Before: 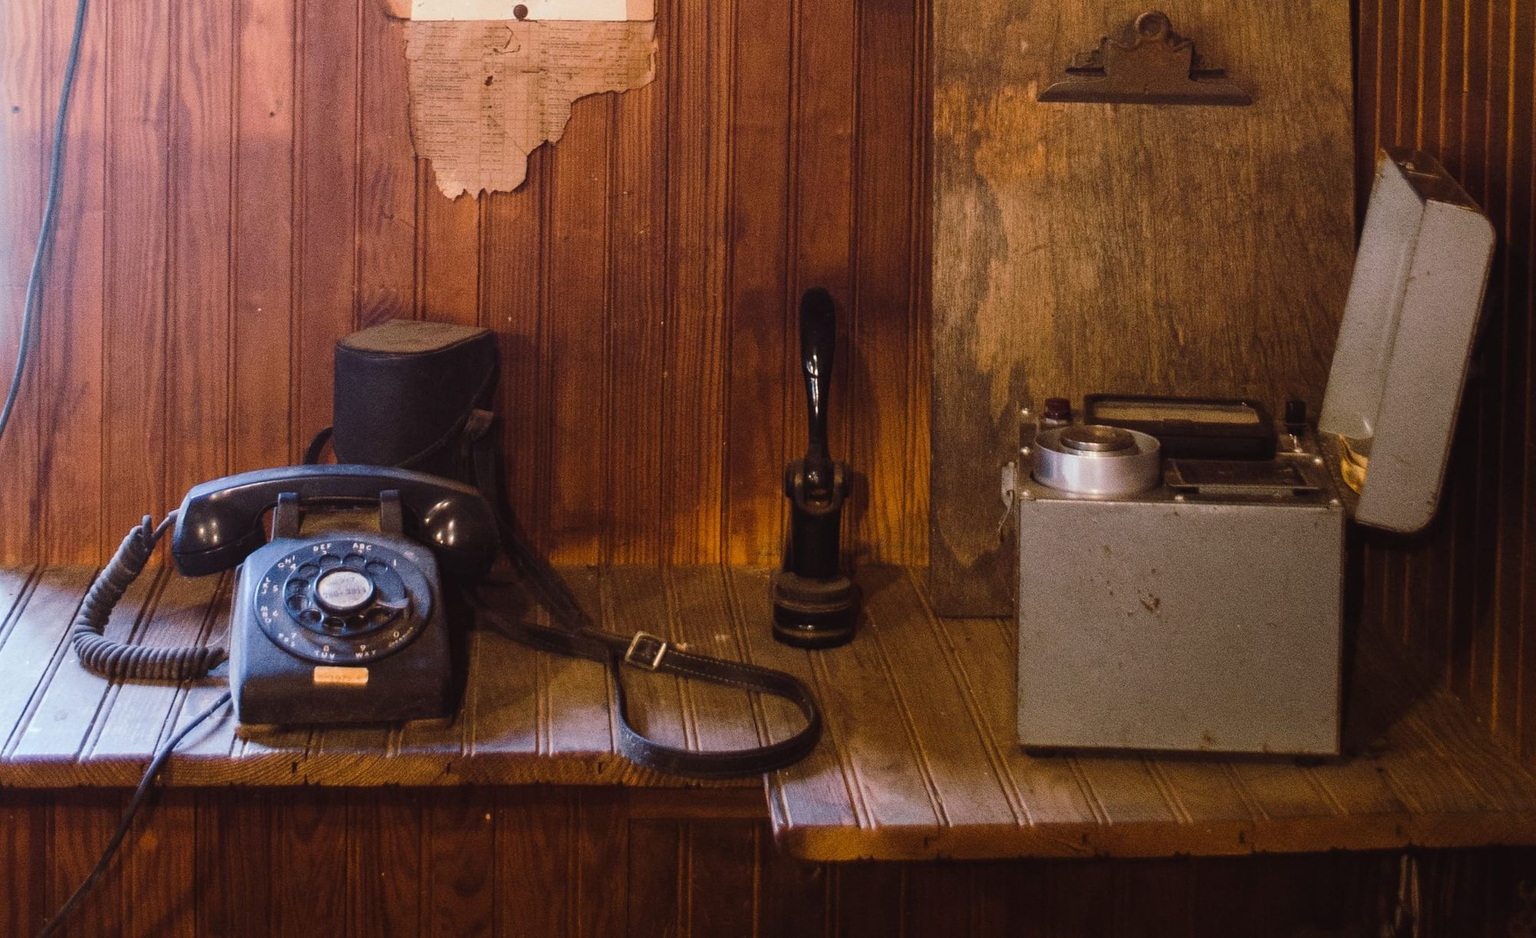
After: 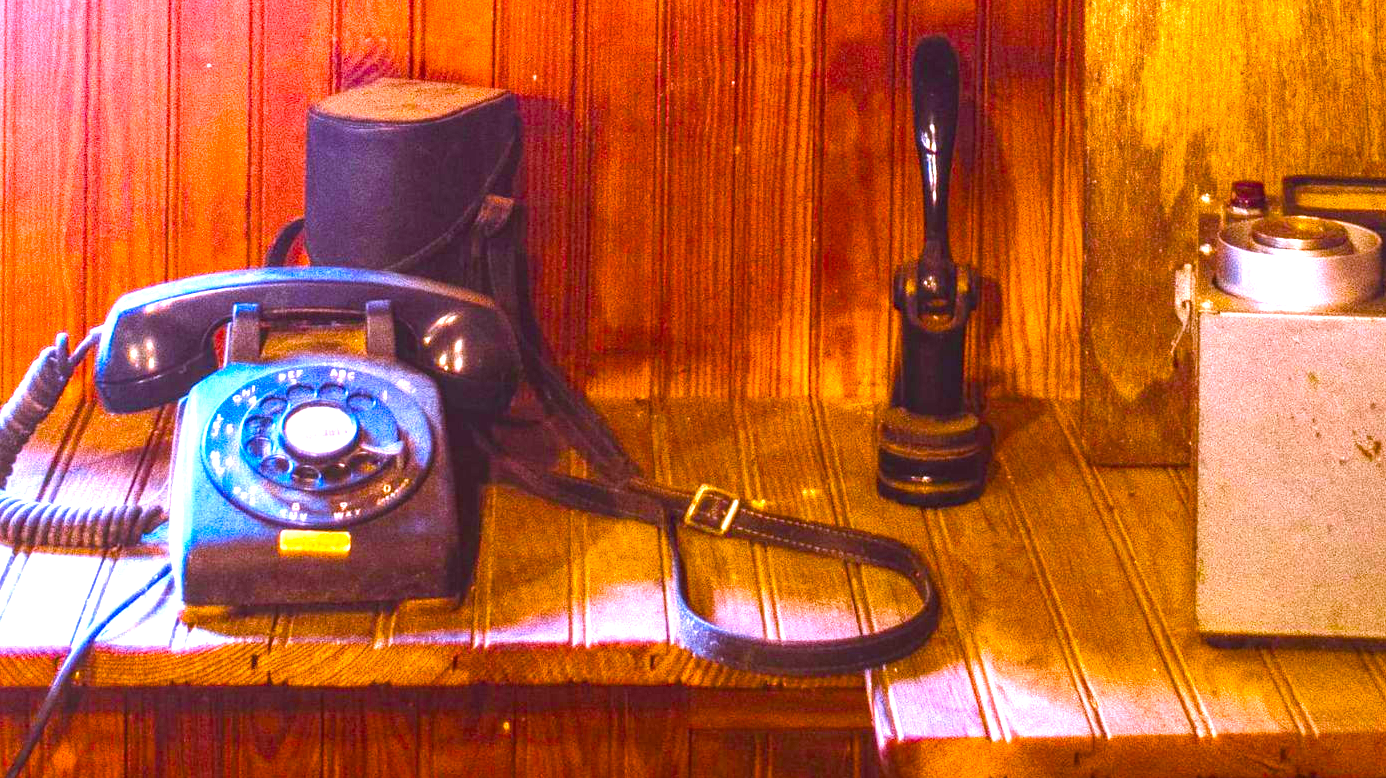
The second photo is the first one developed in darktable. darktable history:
exposure: exposure 2 EV, compensate highlight preservation false
crop: left 6.488%, top 27.668%, right 24.183%, bottom 8.656%
shadows and highlights: radius 331.84, shadows 53.55, highlights -100, compress 94.63%, highlights color adjustment 73.23%, soften with gaussian
contrast brightness saturation: saturation 0.13
local contrast: detail 117%
white balance: red 1.004, blue 1.096
color balance rgb: linear chroma grading › global chroma 23.15%, perceptual saturation grading › global saturation 28.7%, perceptual saturation grading › mid-tones 12.04%, perceptual saturation grading › shadows 10.19%, global vibrance 22.22%
